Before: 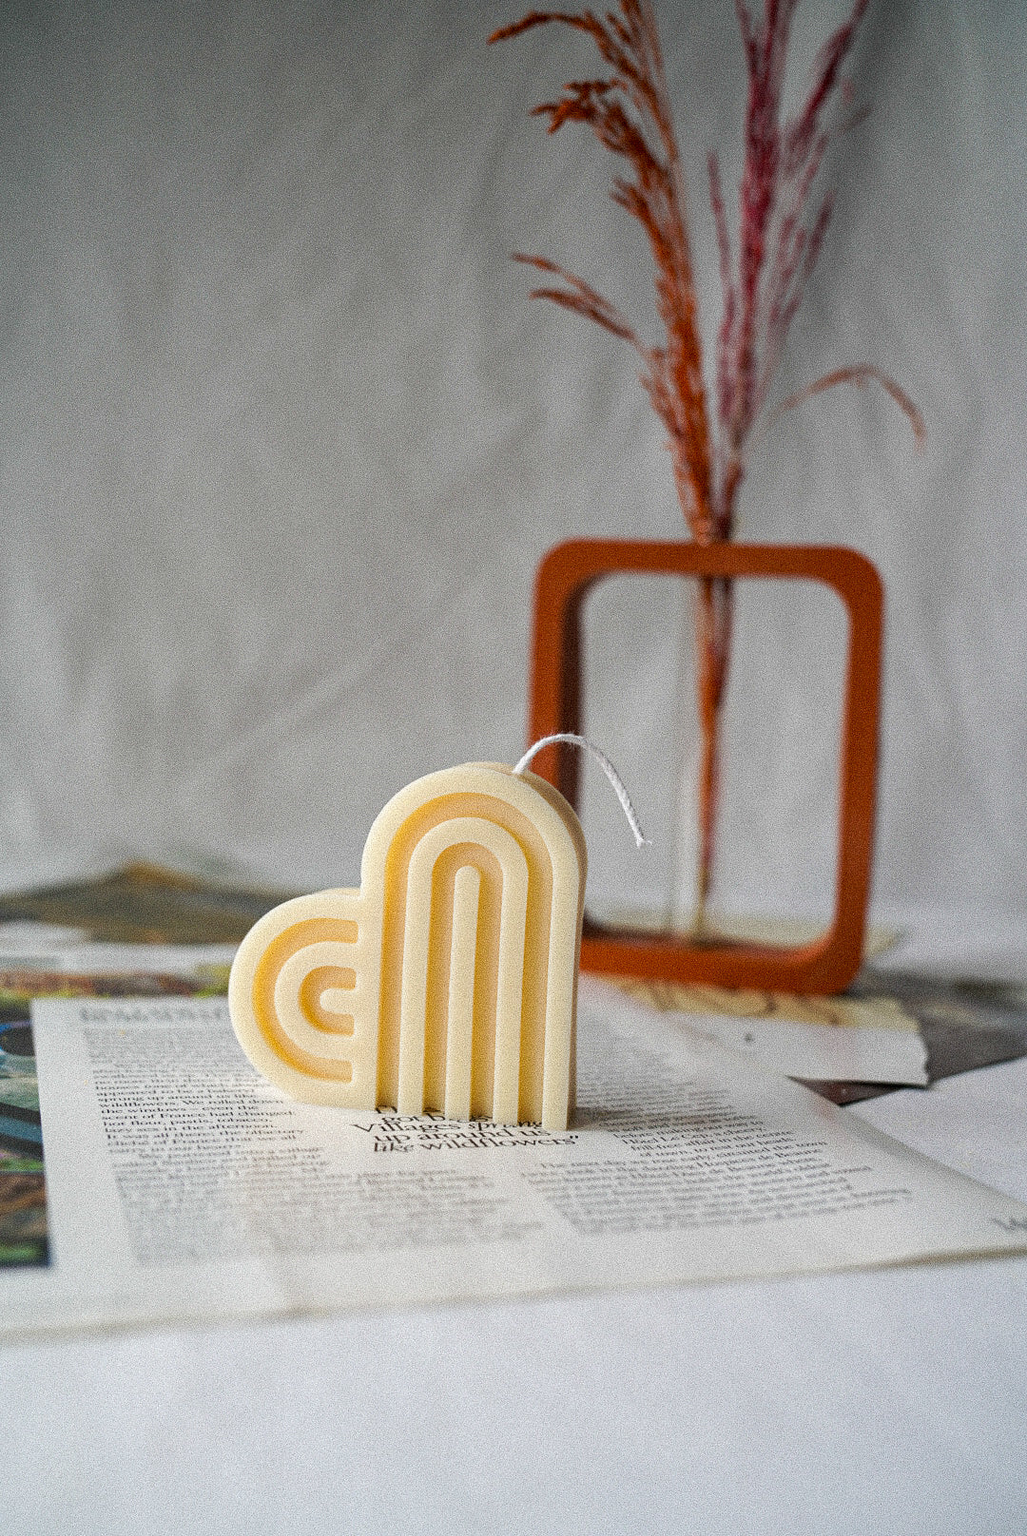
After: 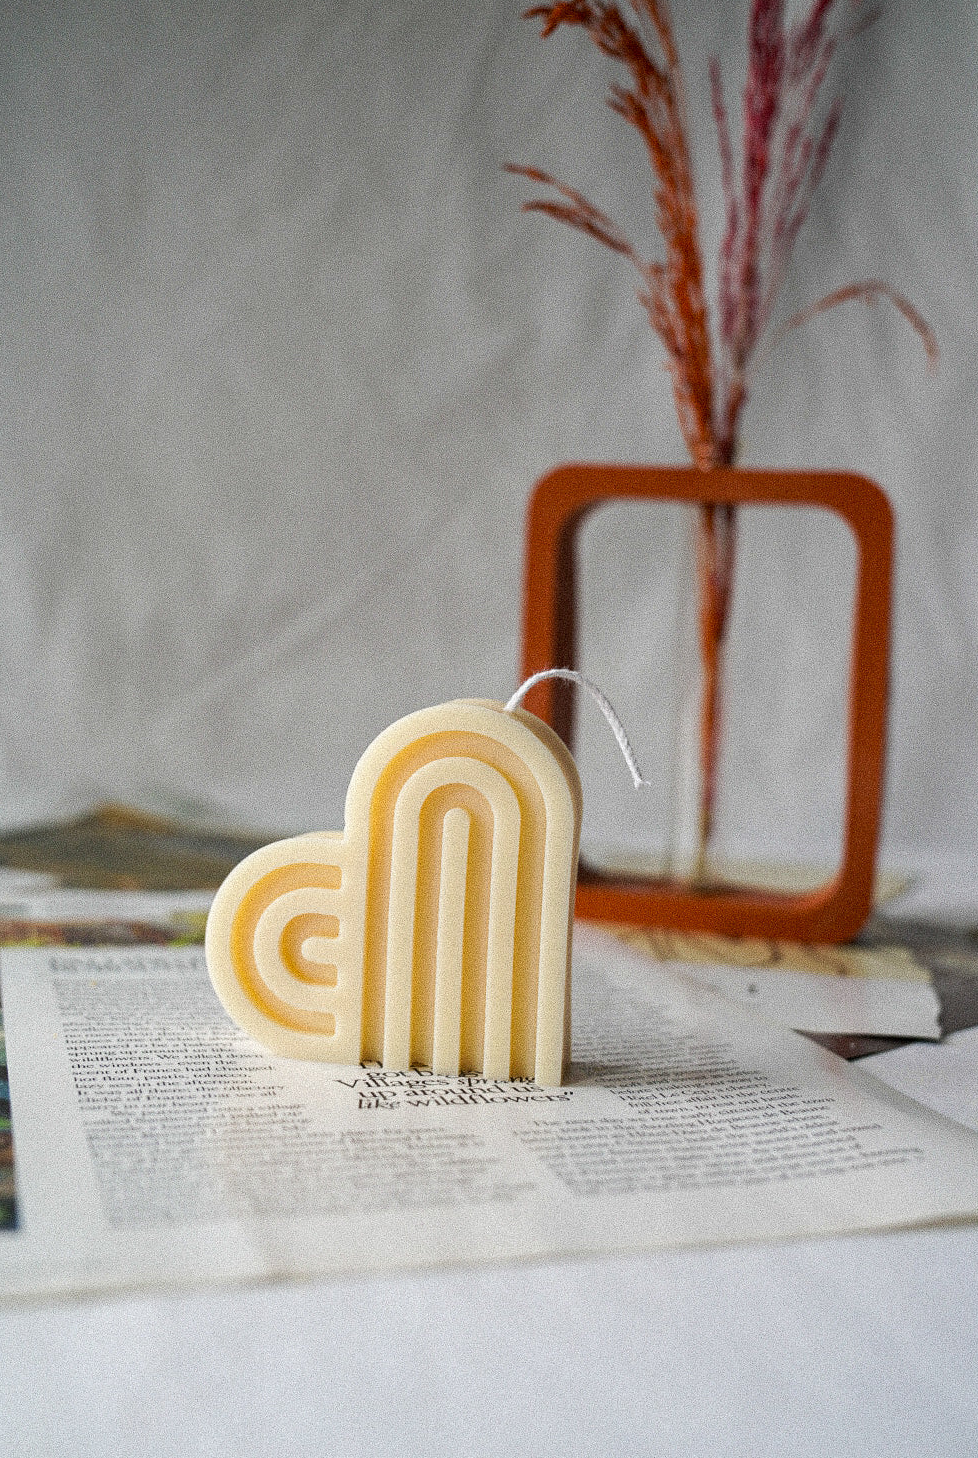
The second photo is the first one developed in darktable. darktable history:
crop: left 3.242%, top 6.391%, right 6.139%, bottom 3.327%
